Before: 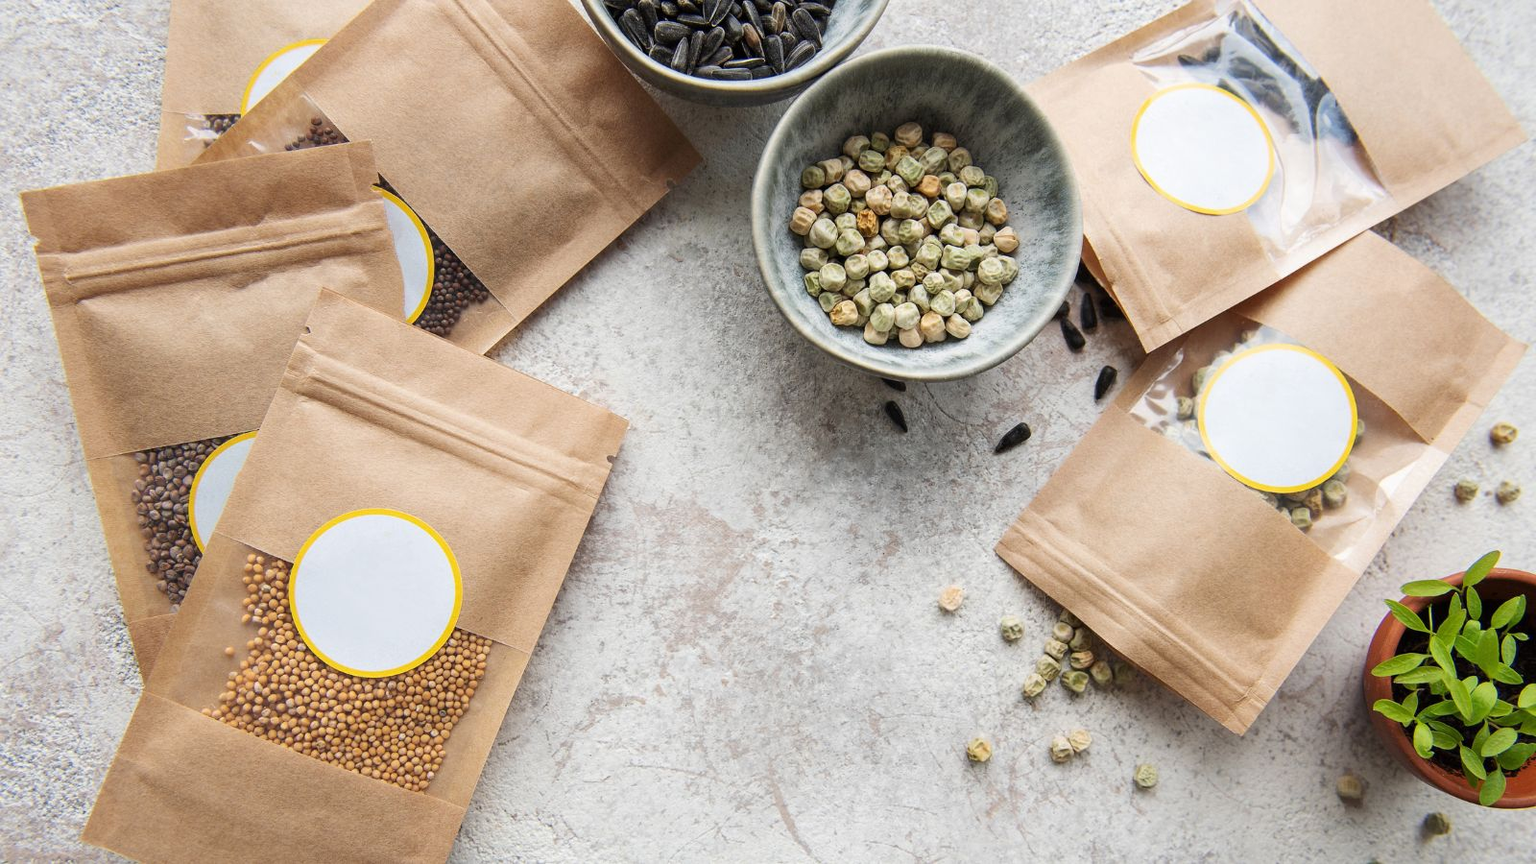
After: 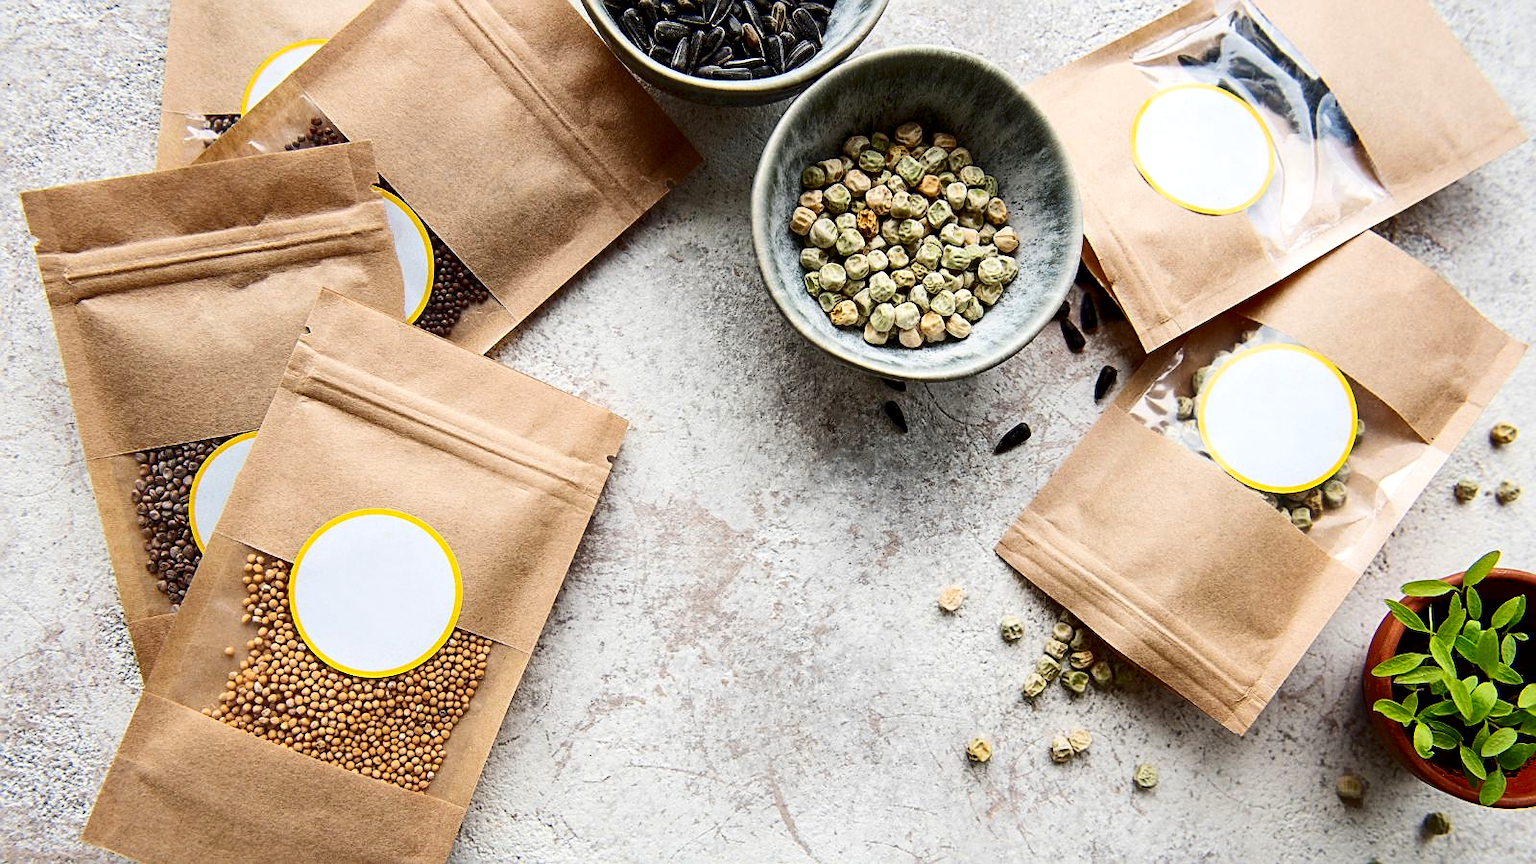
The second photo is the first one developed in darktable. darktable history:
shadows and highlights: shadows 36.2, highlights -27.74, soften with gaussian
exposure: black level correction 0.009, exposure 0.117 EV, compensate highlight preservation false
contrast brightness saturation: contrast 0.202, brightness -0.104, saturation 0.101
sharpen: on, module defaults
